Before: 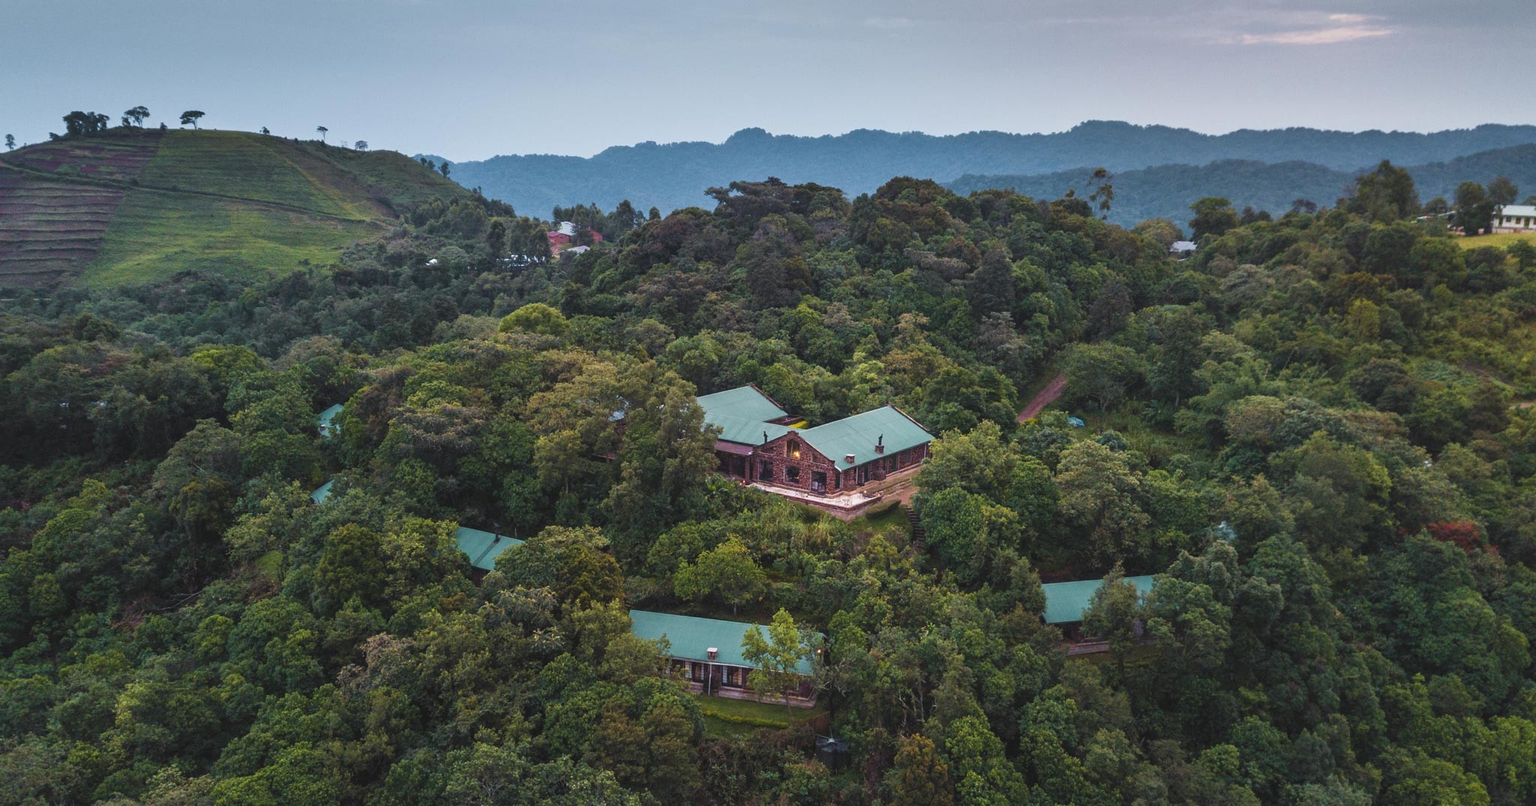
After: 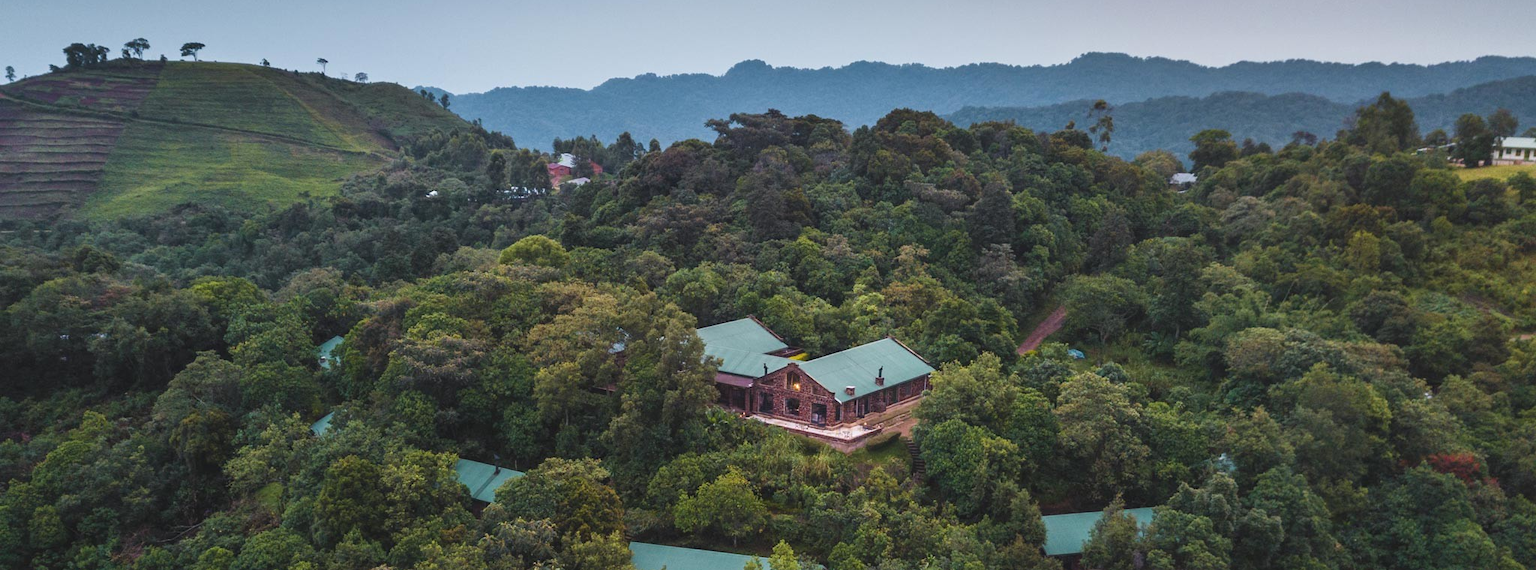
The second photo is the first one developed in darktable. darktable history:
crop and rotate: top 8.533%, bottom 20.678%
